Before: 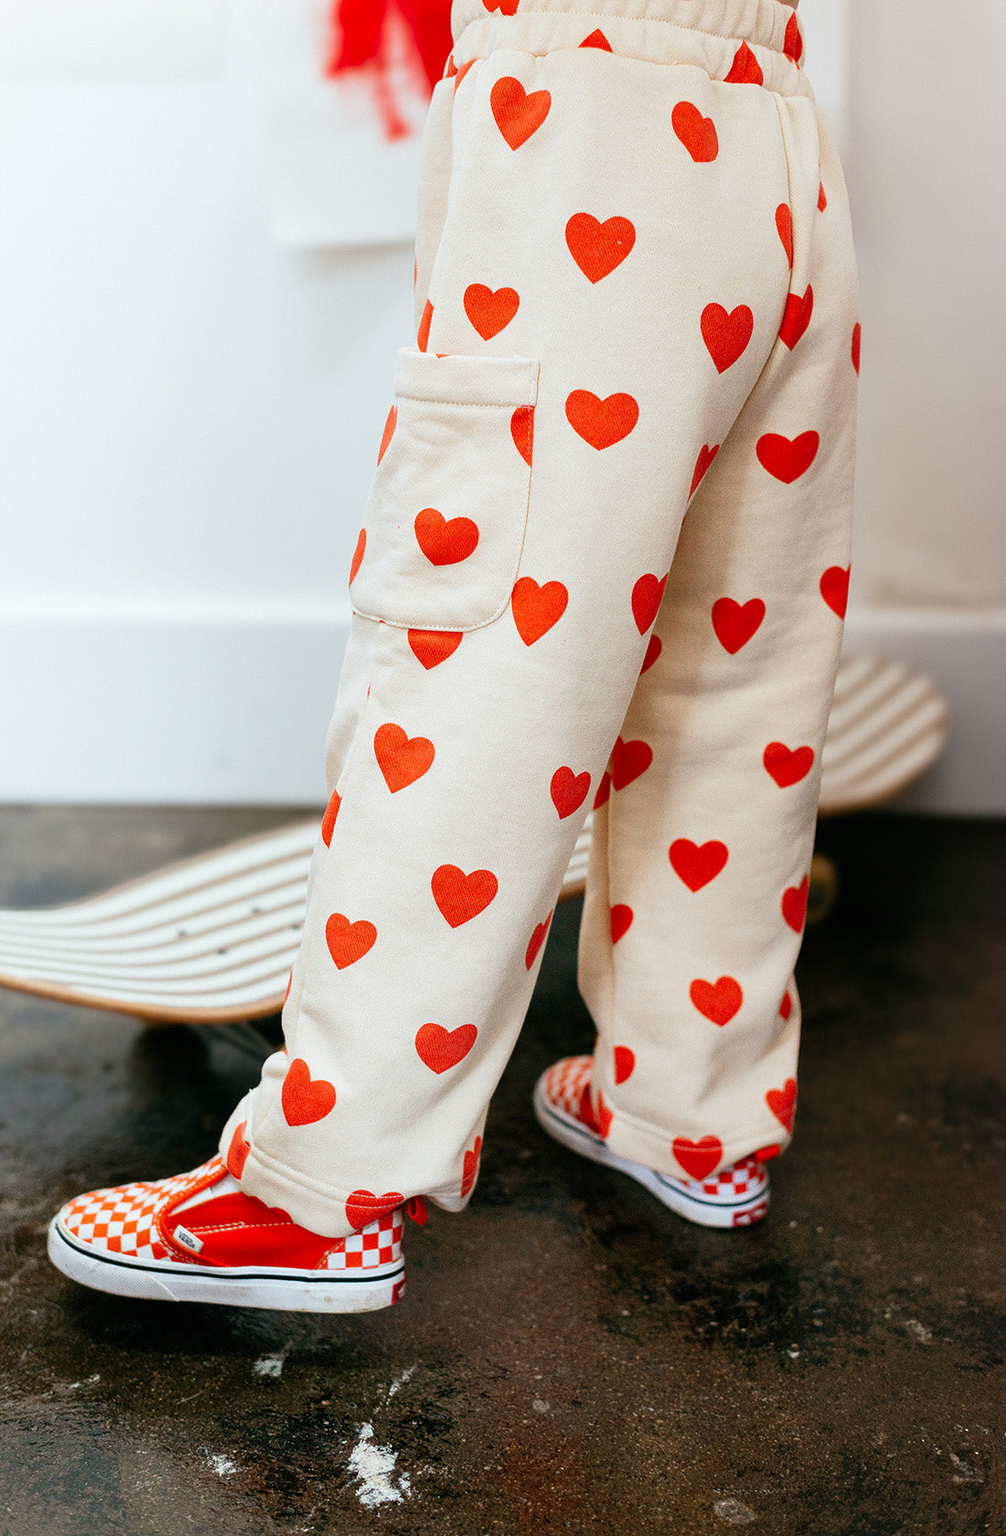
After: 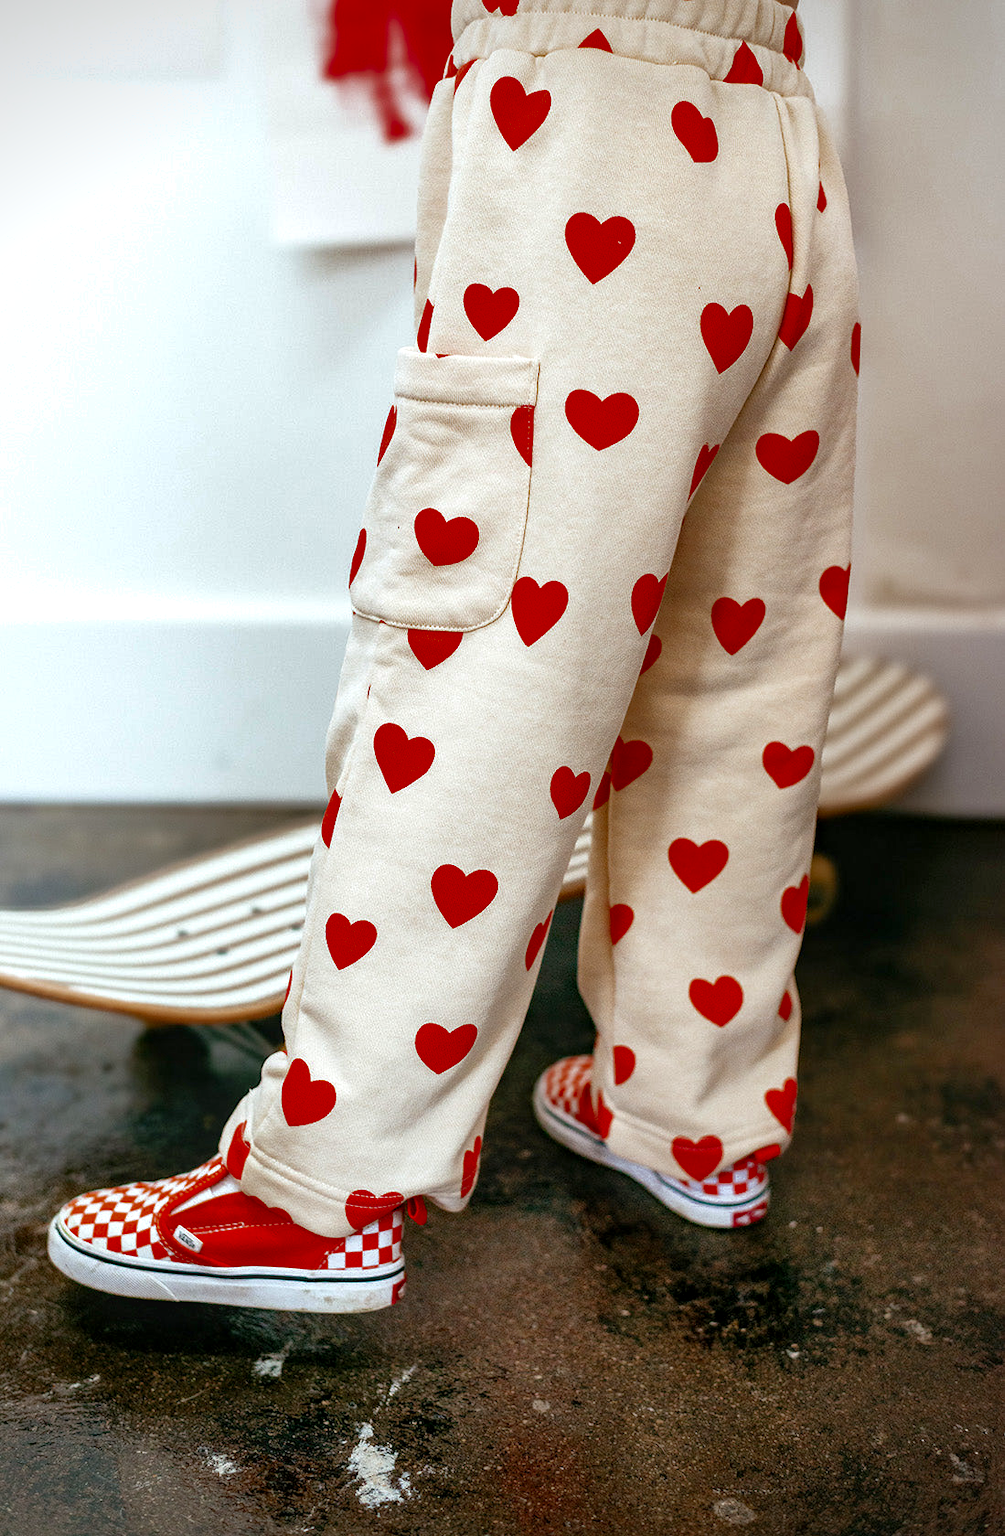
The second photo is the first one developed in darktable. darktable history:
exposure: exposure 0.207 EV, compensate highlight preservation false
shadows and highlights: on, module defaults
haze removal: strength 0.1, compatibility mode true, adaptive false
contrast brightness saturation: contrast 0.14
local contrast: detail 130%
vignetting: fall-off start 97.23%, saturation -0.024, center (-0.033, -0.042), width/height ratio 1.179, unbound false
white balance: emerald 1
color zones: curves: ch0 [(0.27, 0.396) (0.563, 0.504) (0.75, 0.5) (0.787, 0.307)]
